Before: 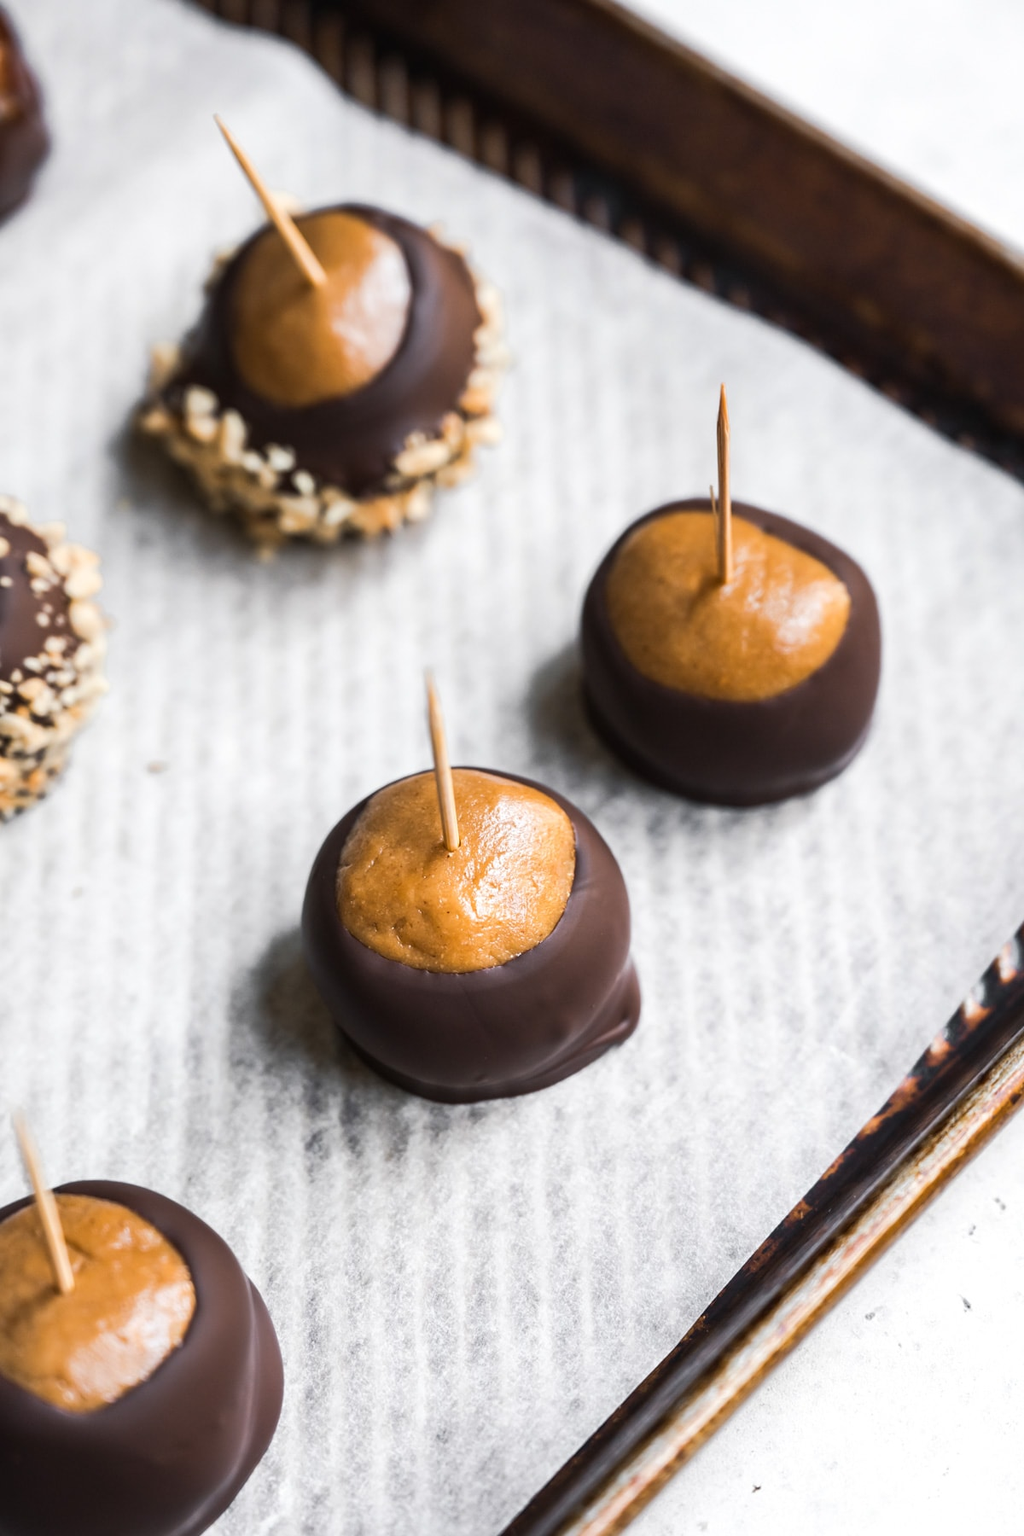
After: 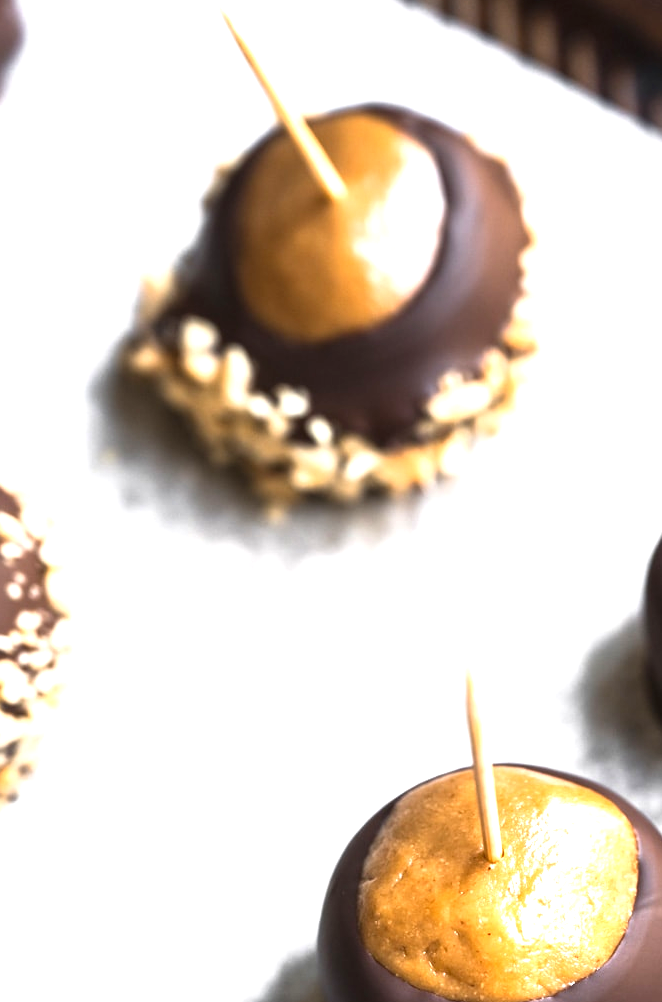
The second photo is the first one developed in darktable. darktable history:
contrast brightness saturation: contrast 0.03, brightness -0.031
exposure: black level correction 0, exposure 1.1 EV, compensate highlight preservation false
crop and rotate: left 3.043%, top 7.522%, right 41.742%, bottom 36.803%
